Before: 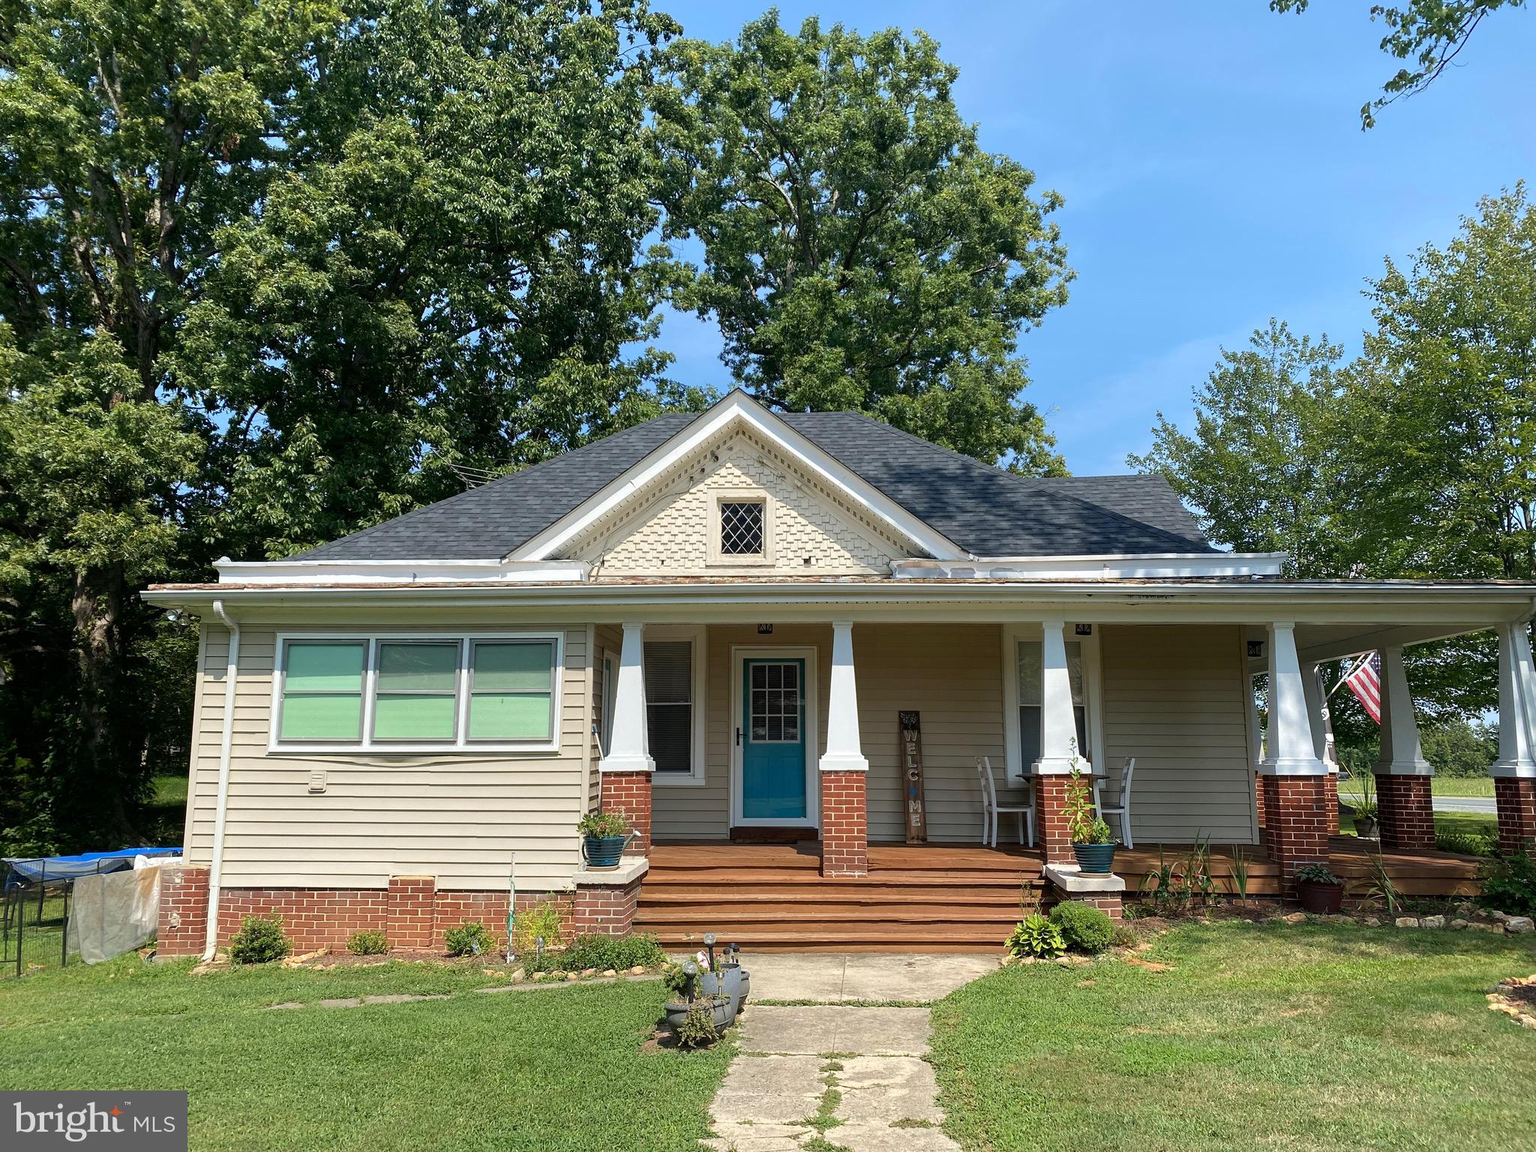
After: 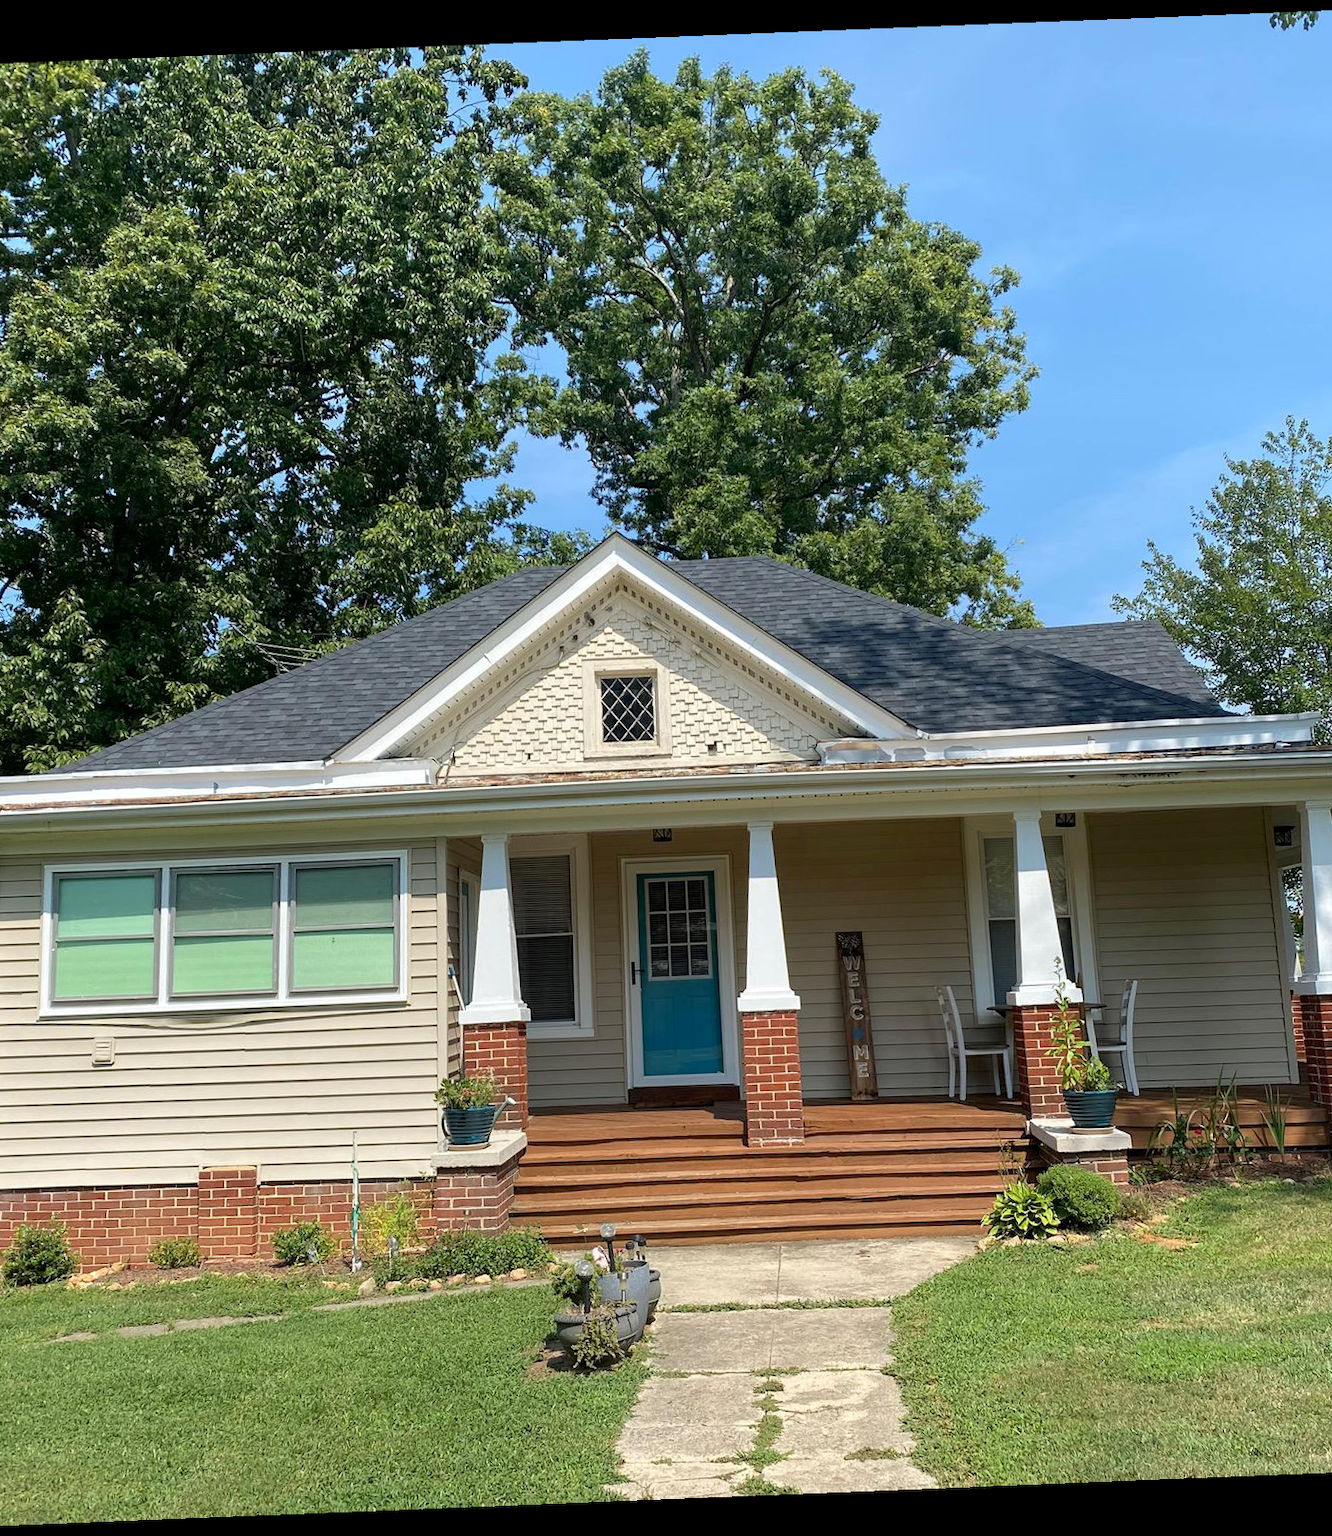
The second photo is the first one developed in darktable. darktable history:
crop: left 16.899%, right 16.556%
exposure: black level correction 0.001, exposure 0.014 EV, compensate highlight preservation false
rotate and perspective: rotation -2.29°, automatic cropping off
